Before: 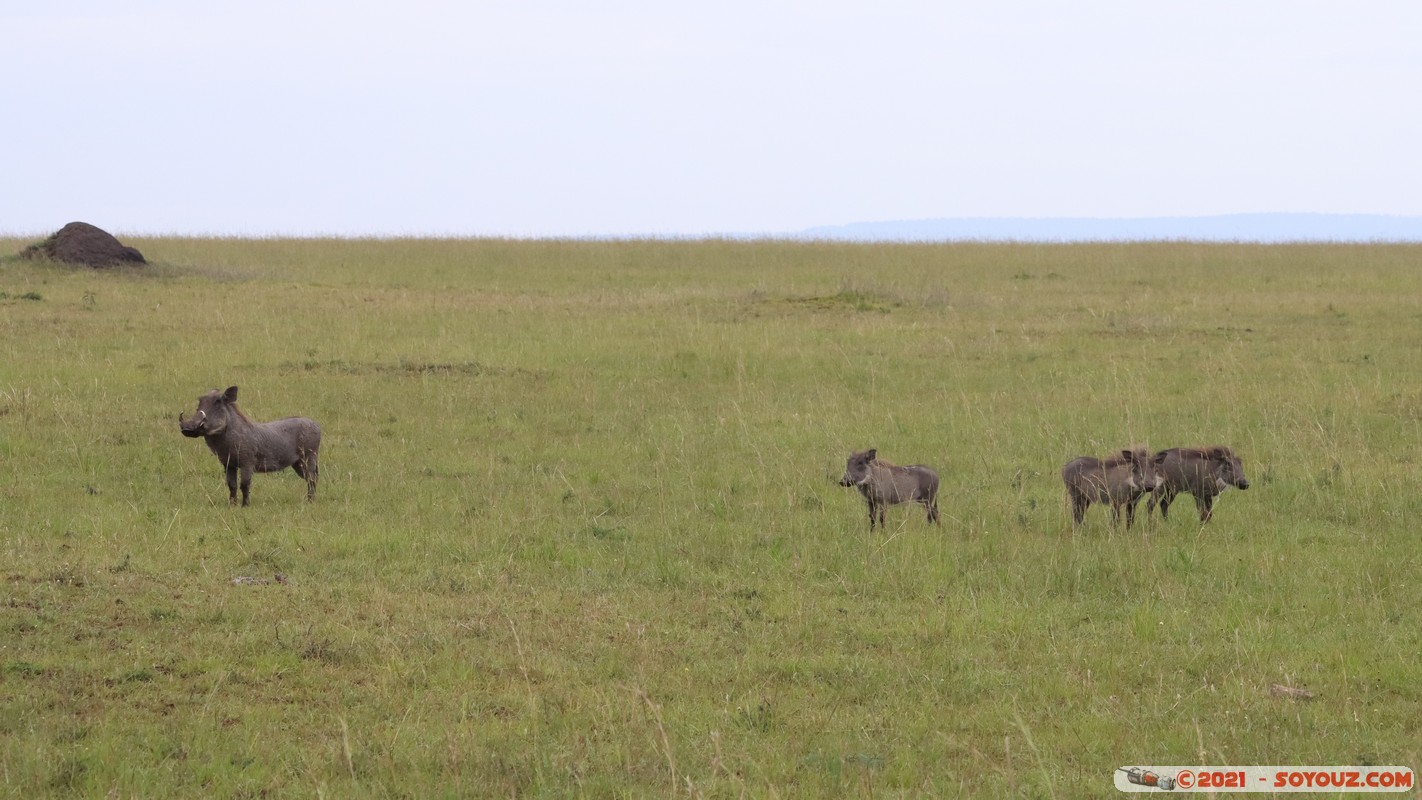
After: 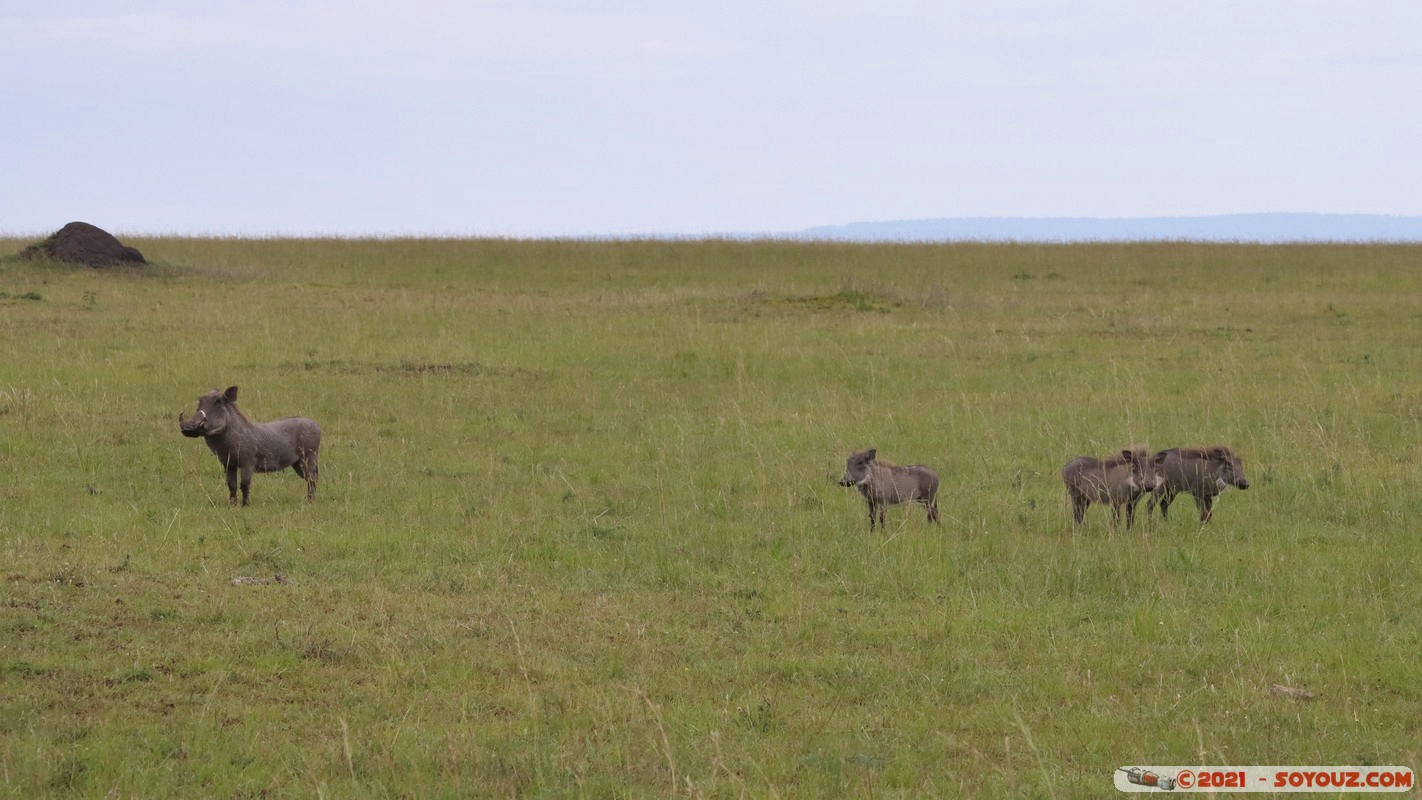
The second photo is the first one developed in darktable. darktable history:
color zones: curves: ch0 [(0, 0.444) (0.143, 0.442) (0.286, 0.441) (0.429, 0.441) (0.571, 0.441) (0.714, 0.441) (0.857, 0.442) (1, 0.444)]
shadows and highlights: soften with gaussian
